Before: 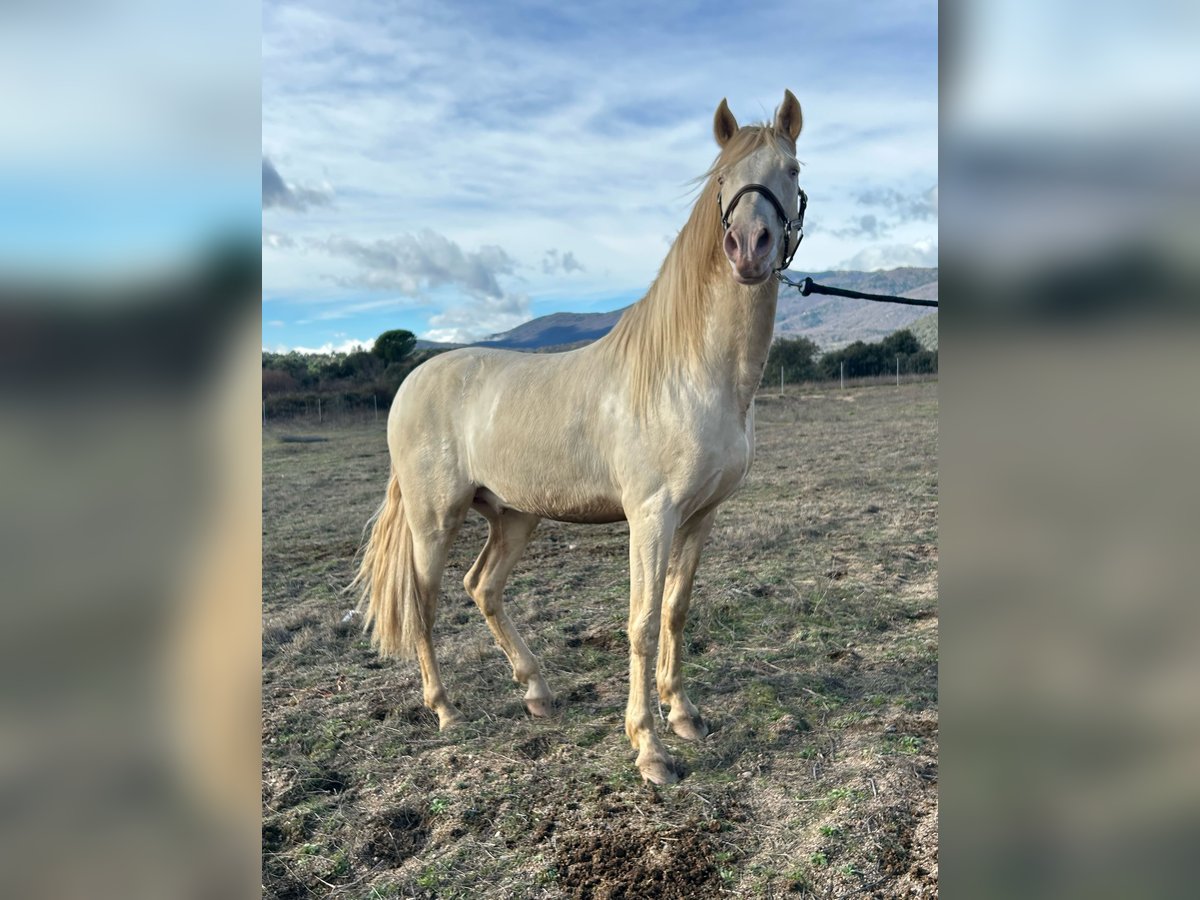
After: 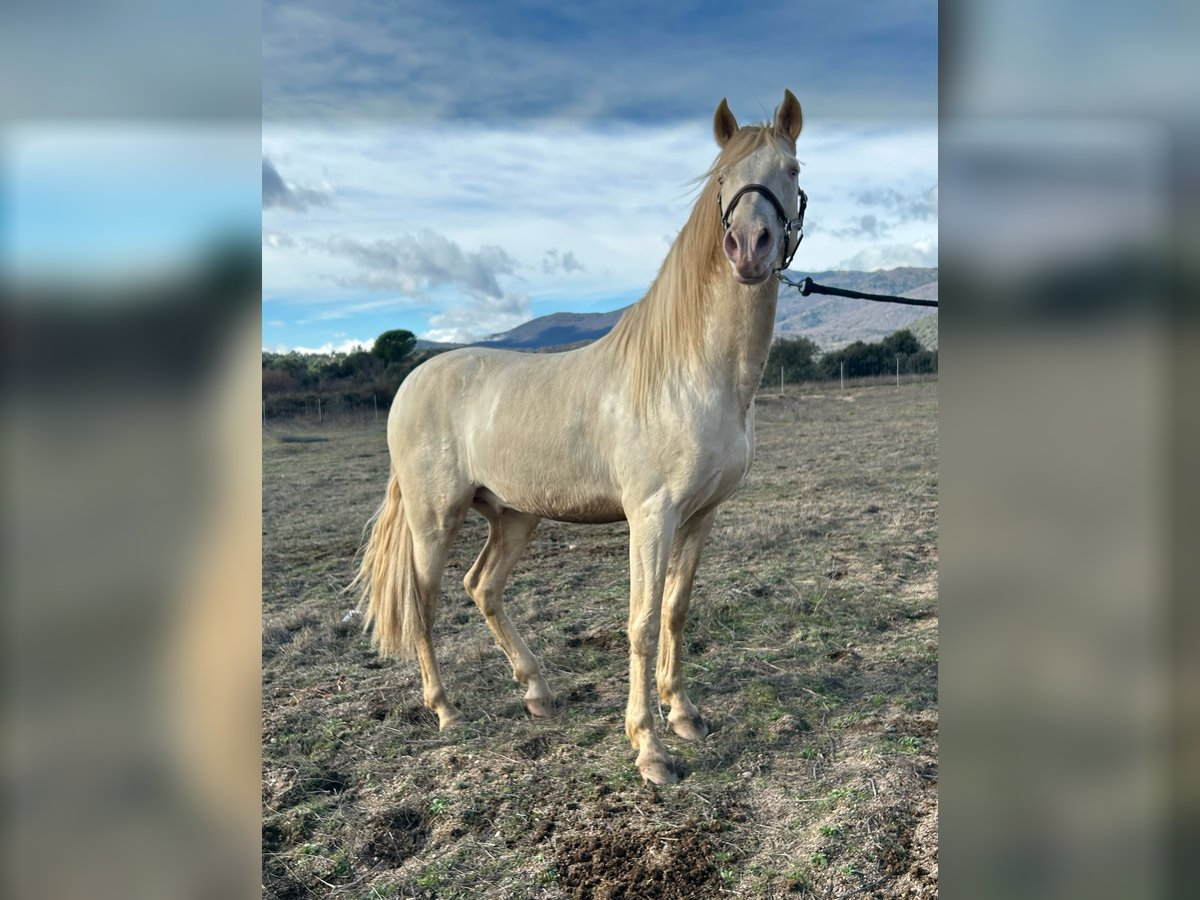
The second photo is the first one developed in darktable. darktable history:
vignetting: fall-off start 93.52%, fall-off radius 5.37%, saturation 0.38, center (-0.03, 0.246), automatic ratio true, width/height ratio 1.33, shape 0.05, unbound false
